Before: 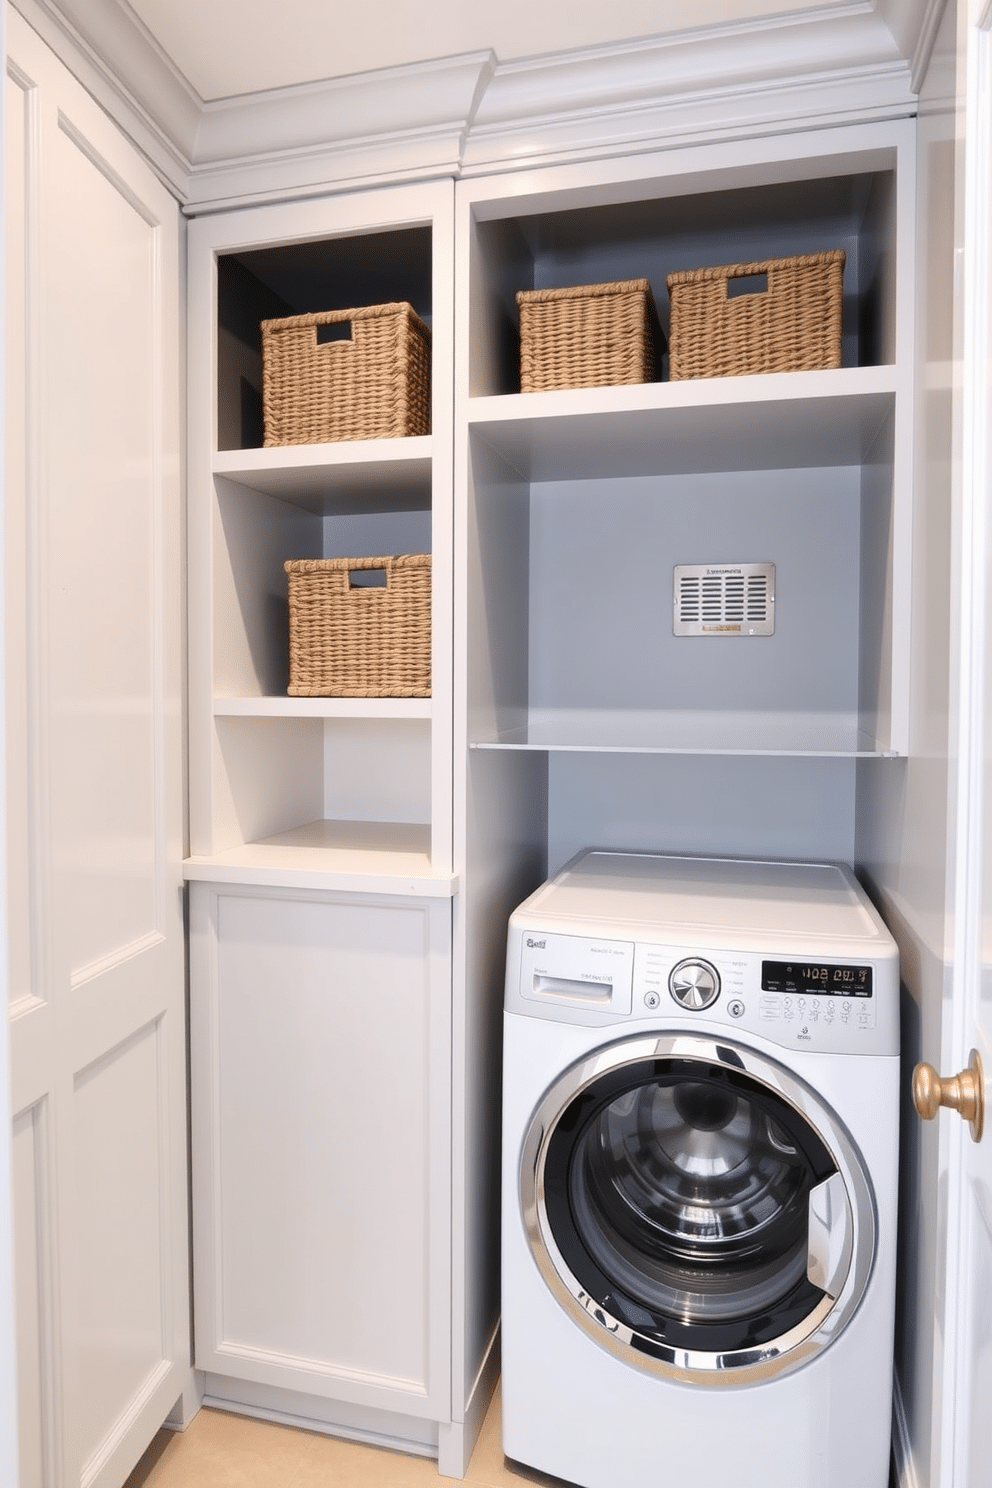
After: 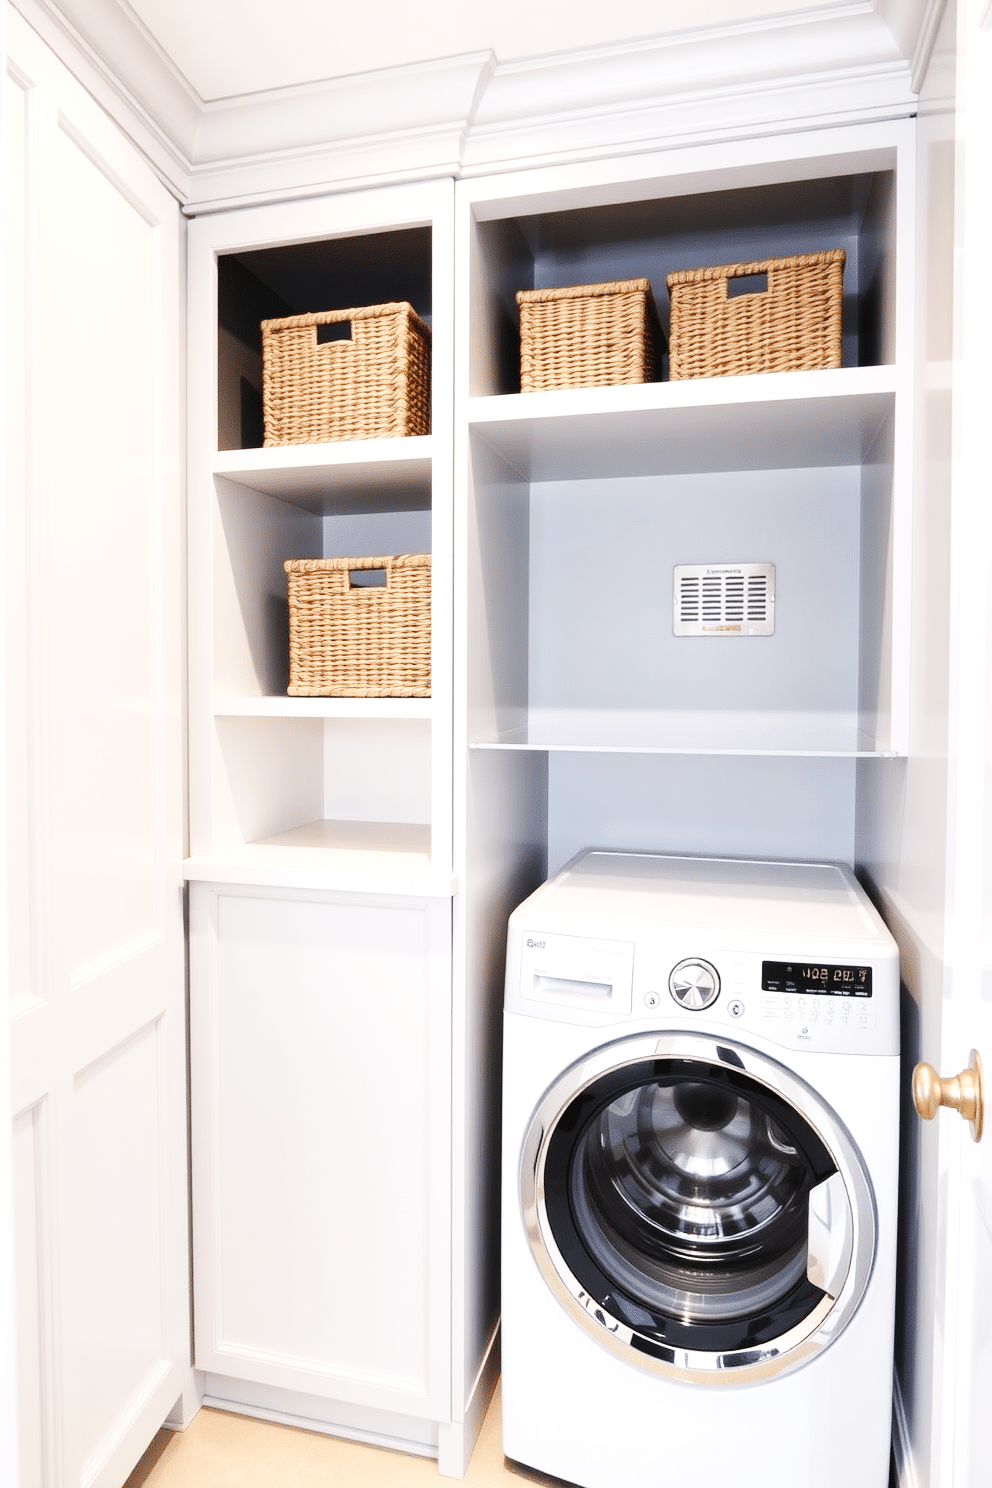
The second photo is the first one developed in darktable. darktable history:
contrast brightness saturation: saturation -0.065
base curve: curves: ch0 [(0, 0) (0.032, 0.025) (0.121, 0.166) (0.206, 0.329) (0.605, 0.79) (1, 1)], preserve colors none
exposure: exposure 0.371 EV, compensate exposure bias true, compensate highlight preservation false
